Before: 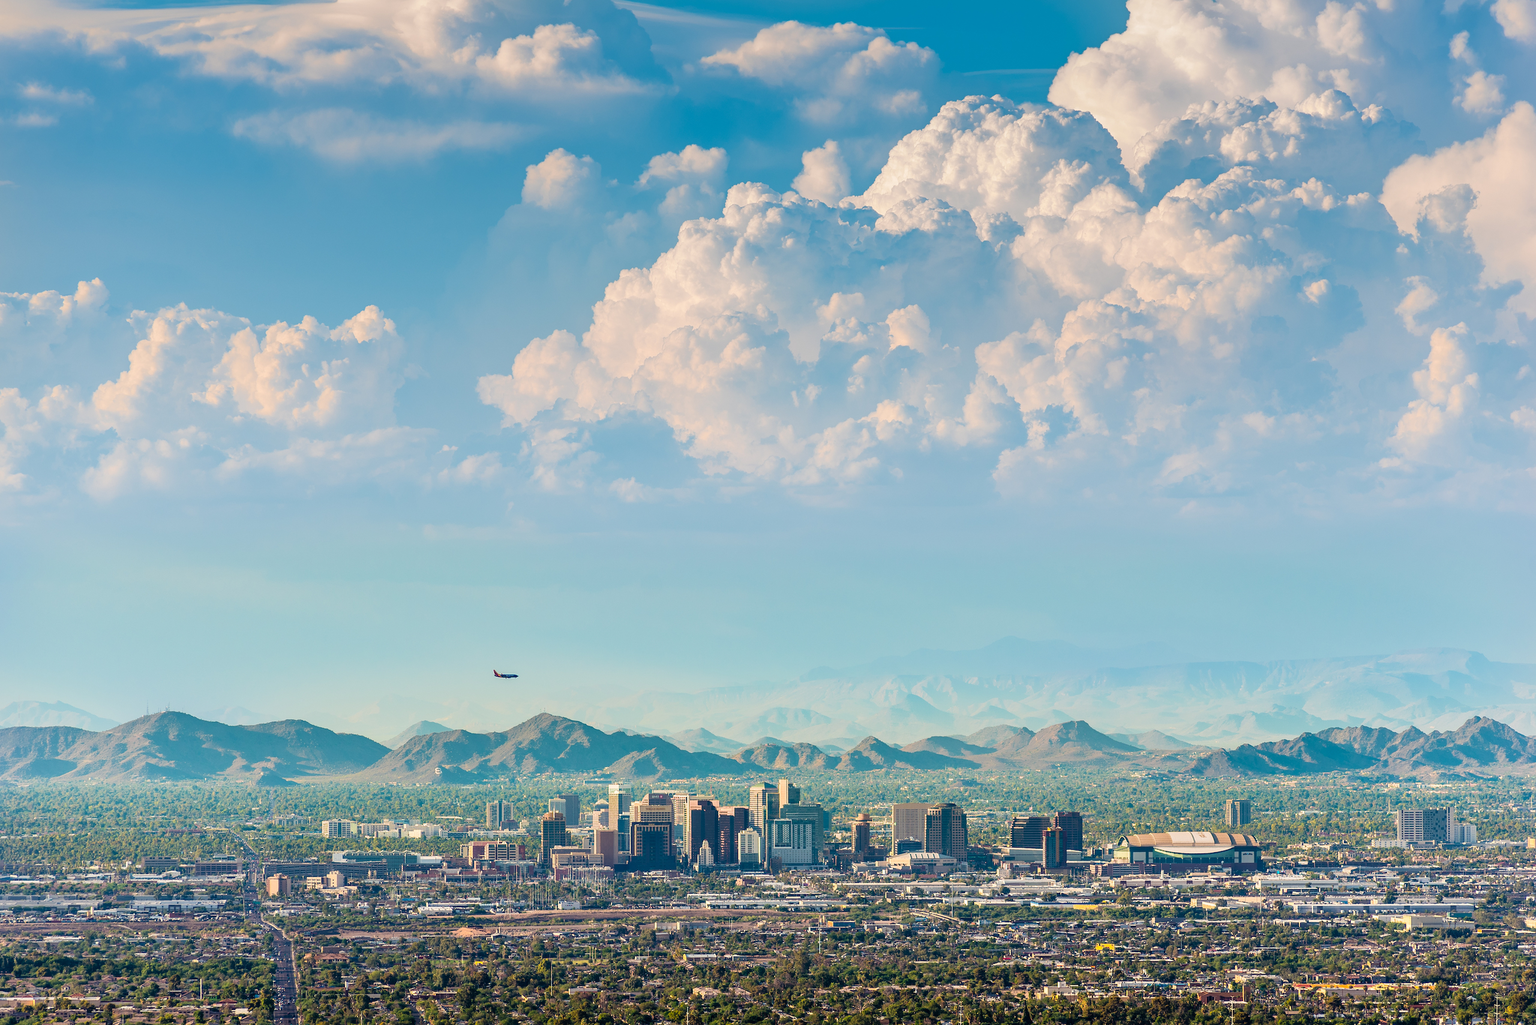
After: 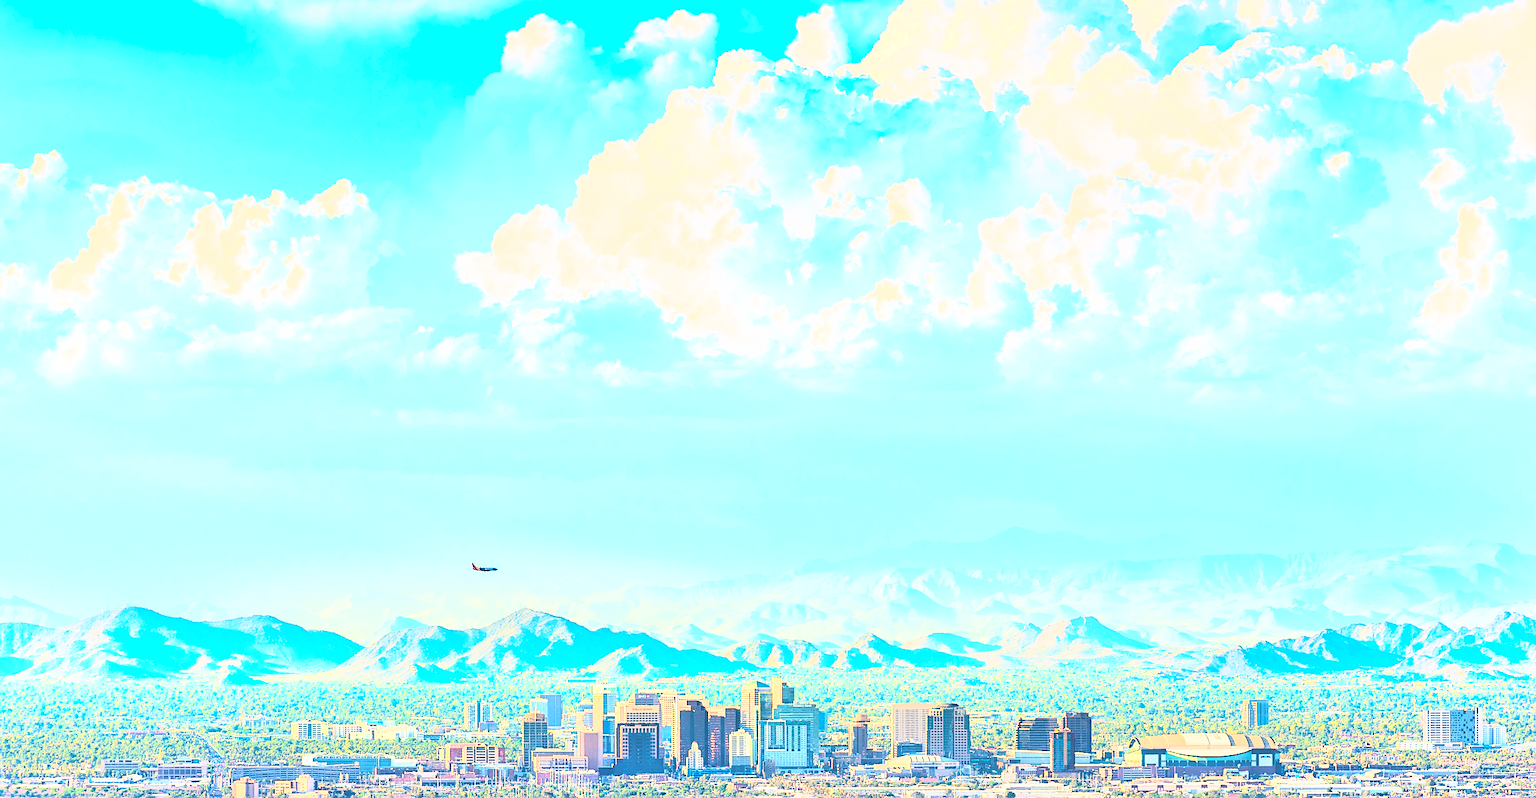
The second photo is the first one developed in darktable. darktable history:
exposure: black level correction 0, exposure 0.7 EV, compensate exposure bias true, compensate highlight preservation false
tone equalizer: -7 EV 0.15 EV, -6 EV 0.6 EV, -5 EV 1.15 EV, -4 EV 1.33 EV, -3 EV 1.15 EV, -2 EV 0.6 EV, -1 EV 0.15 EV, mask exposure compensation -0.5 EV
rgb curve: curves: ch0 [(0, 0) (0.21, 0.15) (0.24, 0.21) (0.5, 0.75) (0.75, 0.96) (0.89, 0.99) (1, 1)]; ch1 [(0, 0.02) (0.21, 0.13) (0.25, 0.2) (0.5, 0.67) (0.75, 0.9) (0.89, 0.97) (1, 1)]; ch2 [(0, 0.02) (0.21, 0.13) (0.25, 0.2) (0.5, 0.67) (0.75, 0.9) (0.89, 0.97) (1, 1)], compensate middle gray true
crop and rotate: left 2.991%, top 13.302%, right 1.981%, bottom 12.636%
tone curve: curves: ch0 [(0, 0) (0.003, 0.126) (0.011, 0.129) (0.025, 0.133) (0.044, 0.143) (0.069, 0.155) (0.1, 0.17) (0.136, 0.189) (0.177, 0.217) (0.224, 0.25) (0.277, 0.293) (0.335, 0.346) (0.399, 0.398) (0.468, 0.456) (0.543, 0.517) (0.623, 0.583) (0.709, 0.659) (0.801, 0.756) (0.898, 0.856) (1, 1)], preserve colors none
sharpen: on, module defaults
